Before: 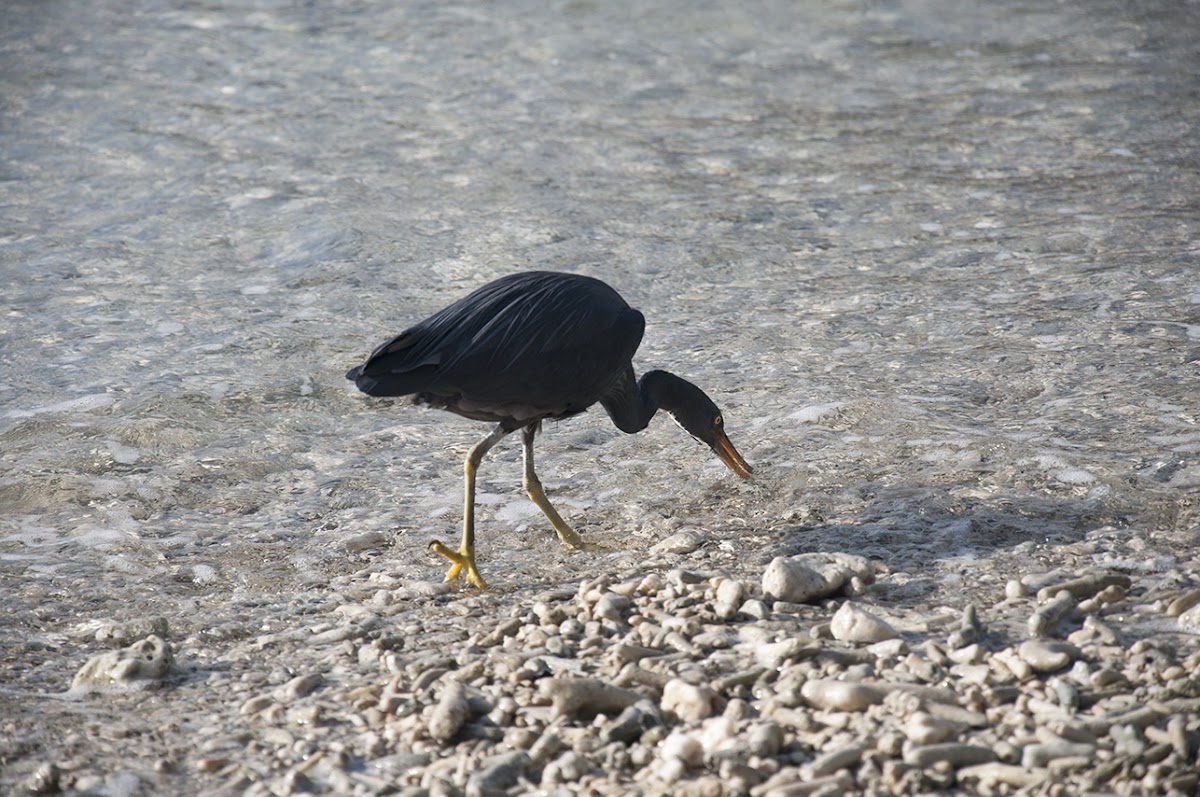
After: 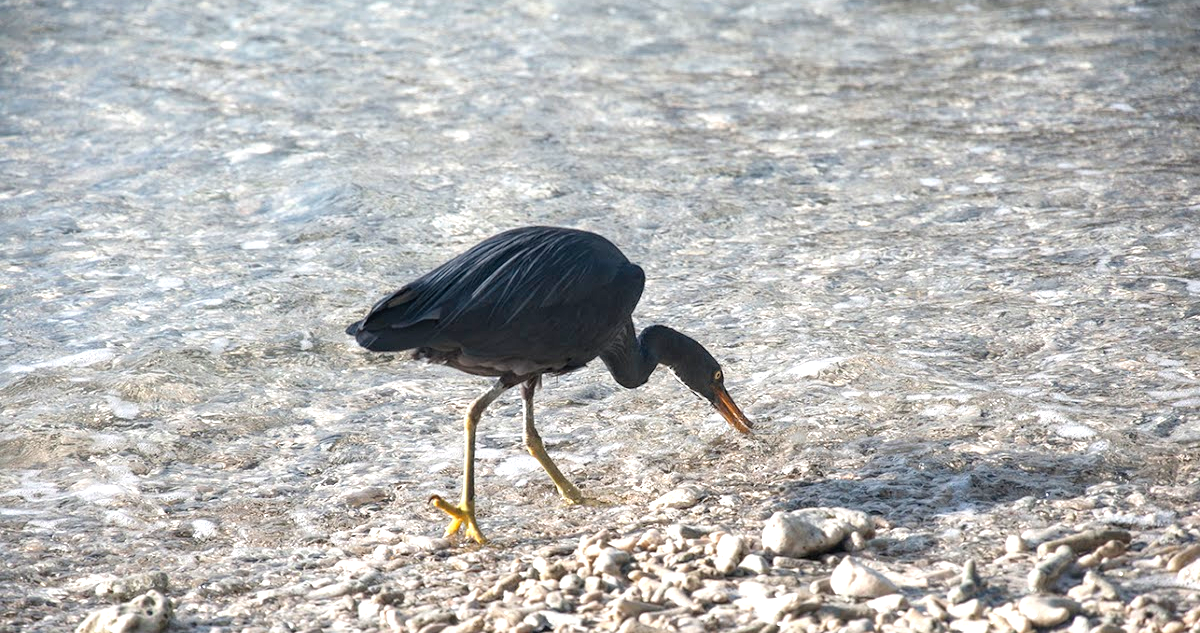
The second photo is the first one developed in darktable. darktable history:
local contrast: on, module defaults
crop and rotate: top 5.659%, bottom 14.806%
exposure: black level correction 0, exposure 0.694 EV, compensate highlight preservation false
